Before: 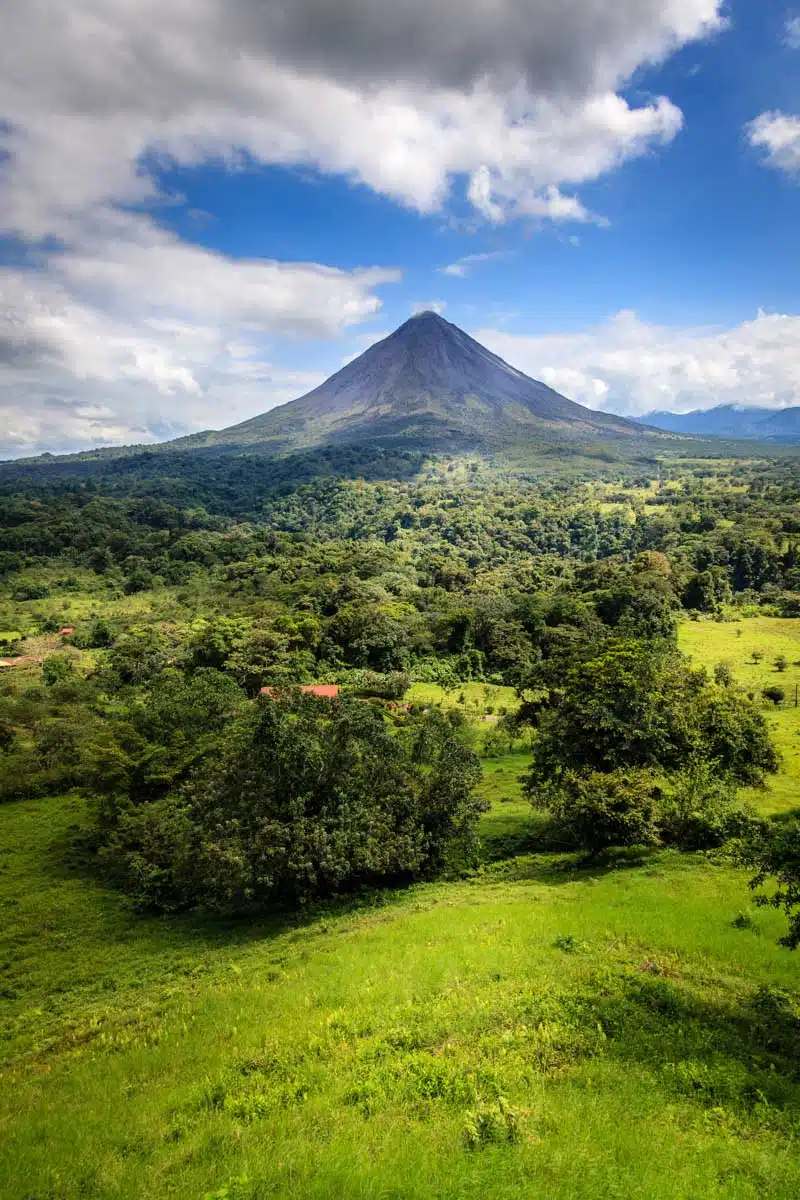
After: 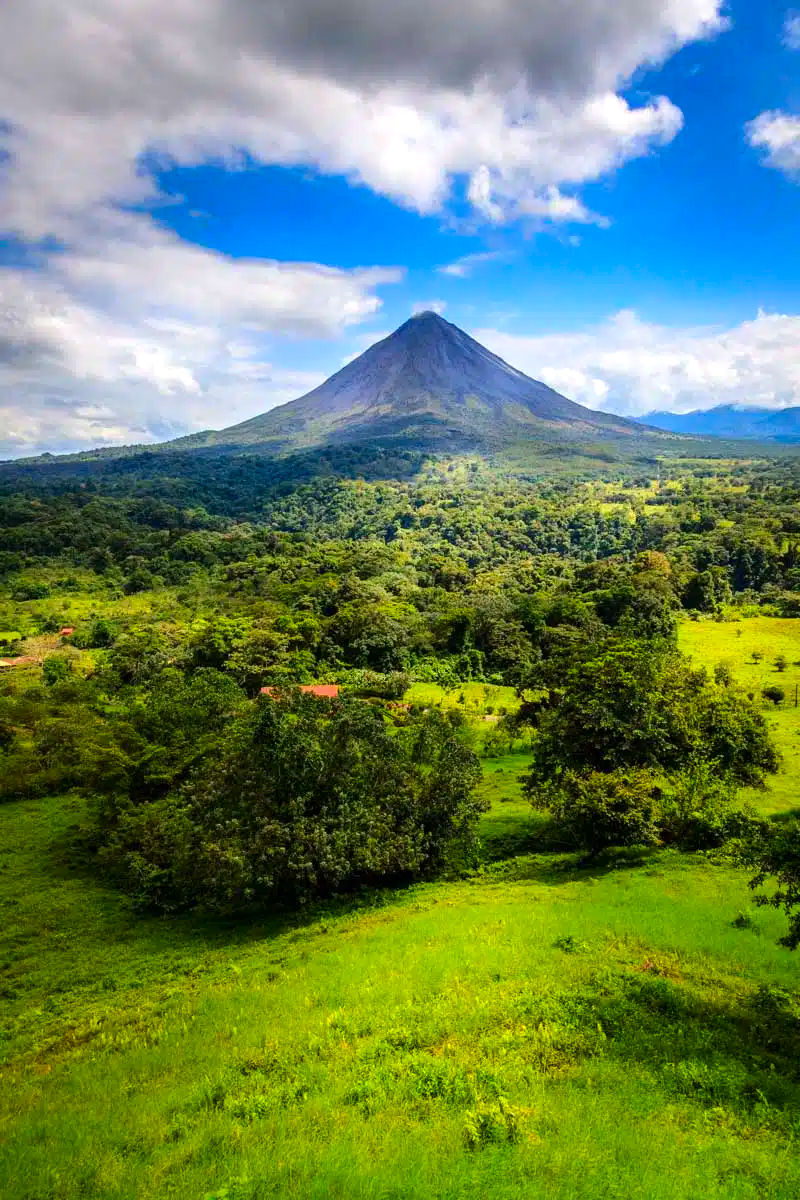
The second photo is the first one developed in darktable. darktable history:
contrast brightness saturation: brightness -0.019, saturation 0.353
color balance rgb: perceptual saturation grading › global saturation 0.466%, perceptual brilliance grading › highlights 7.171%, perceptual brilliance grading › mid-tones 17.004%, perceptual brilliance grading › shadows -5.286%, global vibrance 16.275%, saturation formula JzAzBz (2021)
